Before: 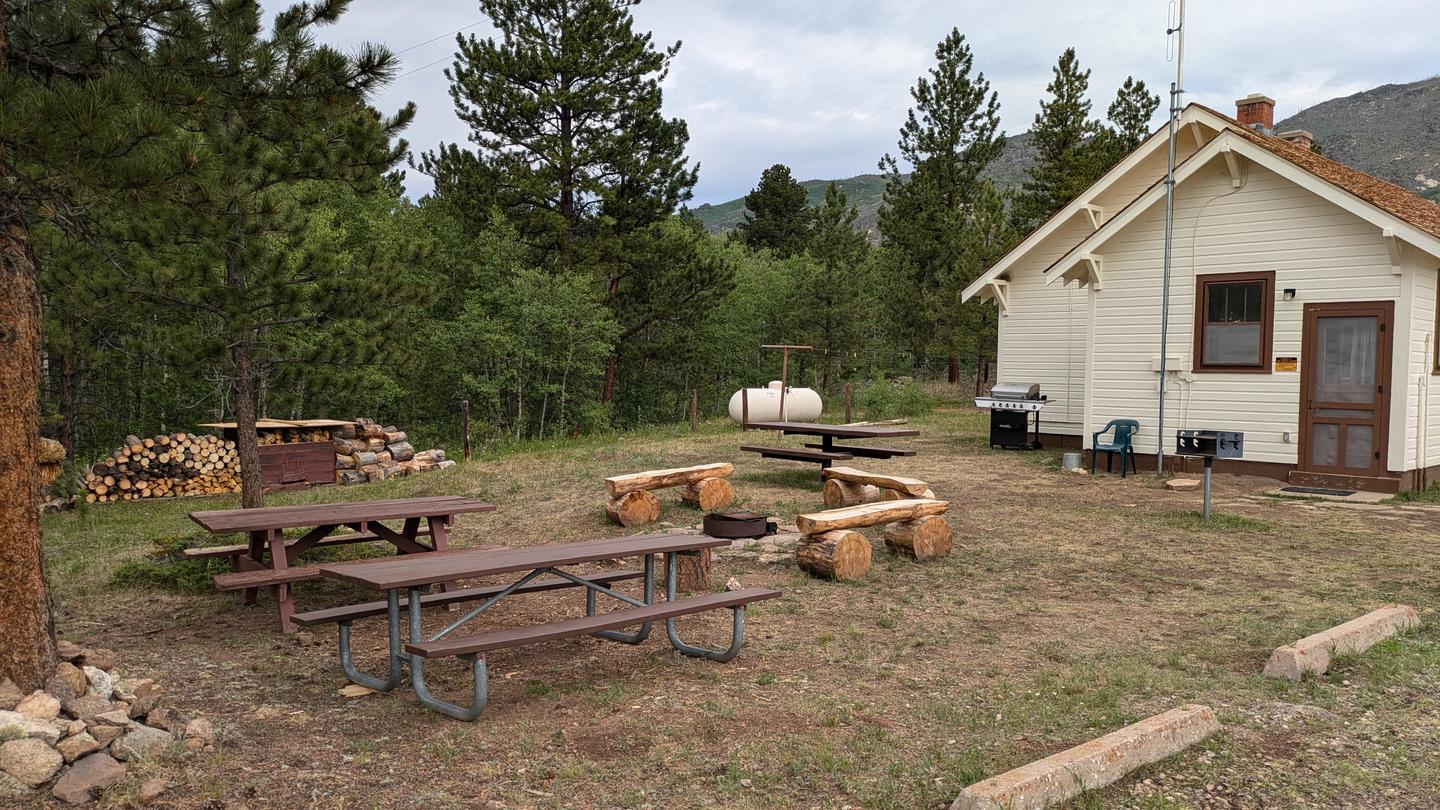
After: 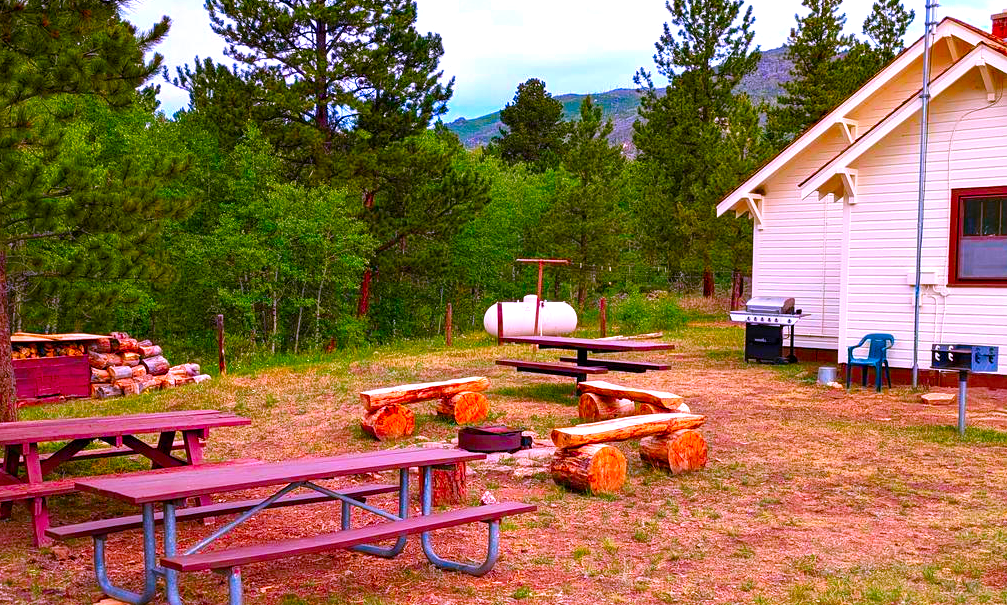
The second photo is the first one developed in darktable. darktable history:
color balance rgb: linear chroma grading › shadows -2.2%, linear chroma grading › highlights -15%, linear chroma grading › global chroma -10%, linear chroma grading › mid-tones -10%, perceptual saturation grading › global saturation 45%, perceptual saturation grading › highlights -50%, perceptual saturation grading › shadows 30%, perceptual brilliance grading › global brilliance 18%, global vibrance 45%
white balance: red 1.042, blue 1.17
color correction: saturation 2.15
crop and rotate: left 17.046%, top 10.659%, right 12.989%, bottom 14.553%
